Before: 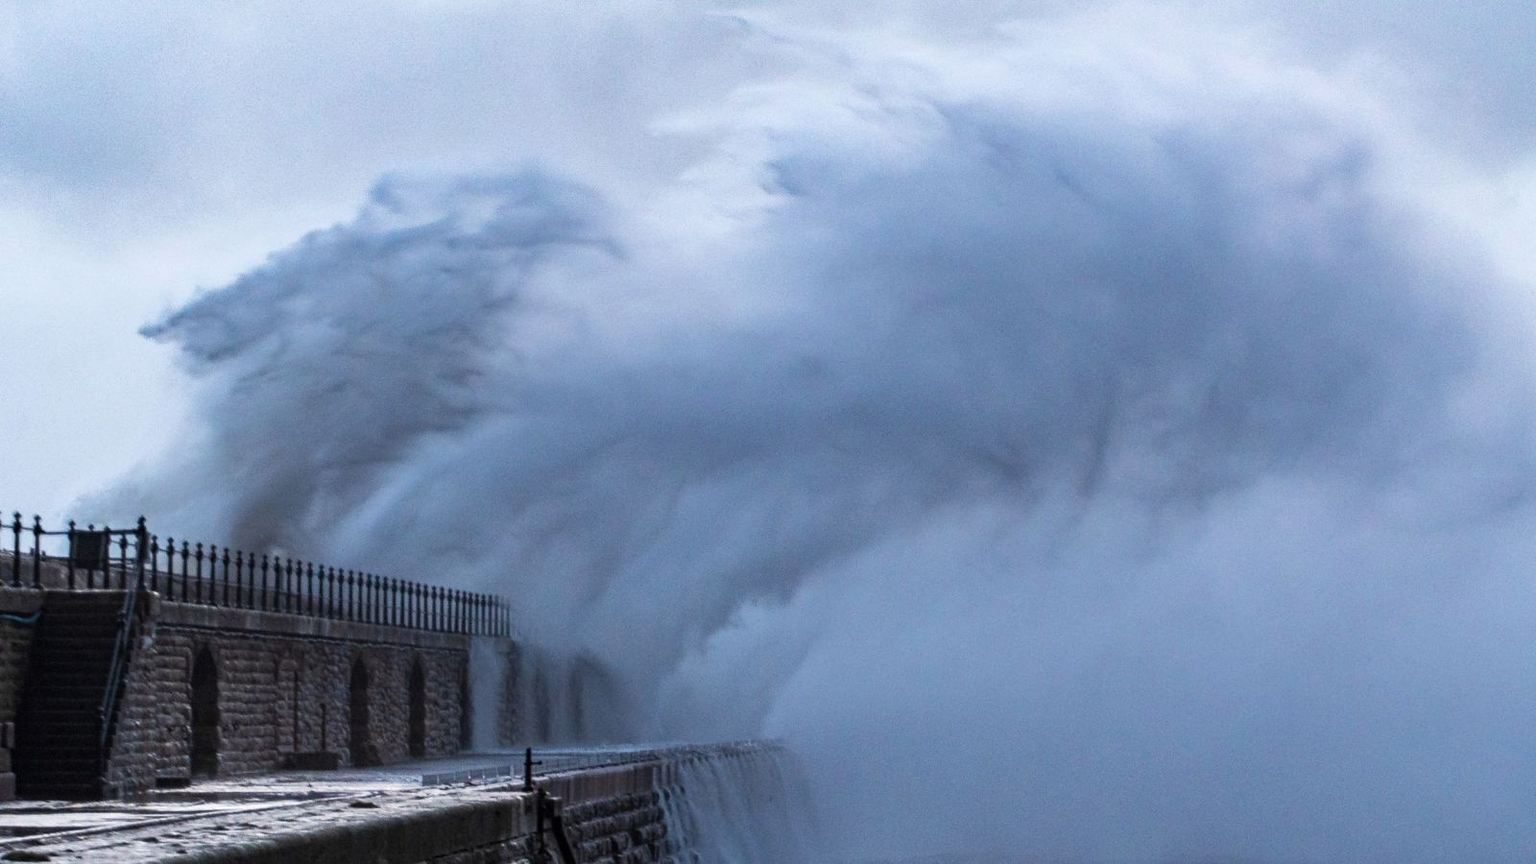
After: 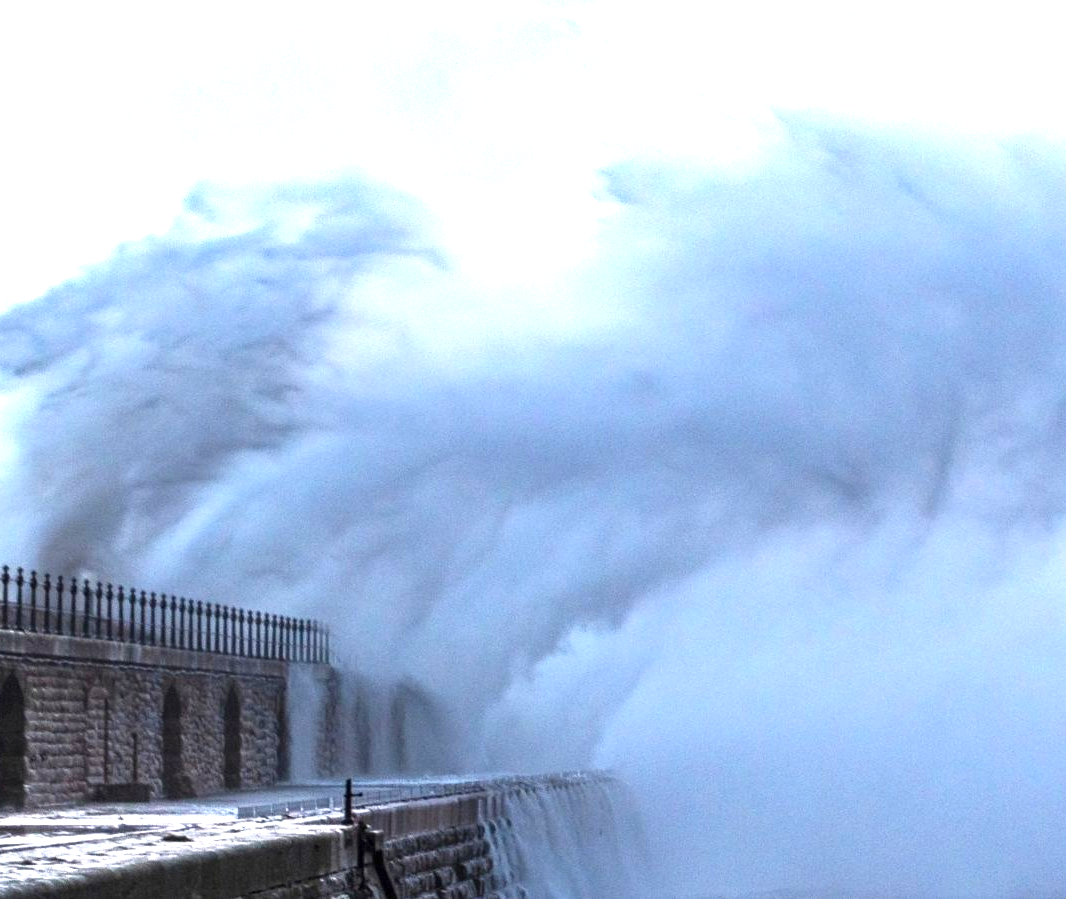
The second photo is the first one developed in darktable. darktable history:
crop and rotate: left 12.648%, right 20.685%
exposure: exposure 1.15 EV, compensate highlight preservation false
